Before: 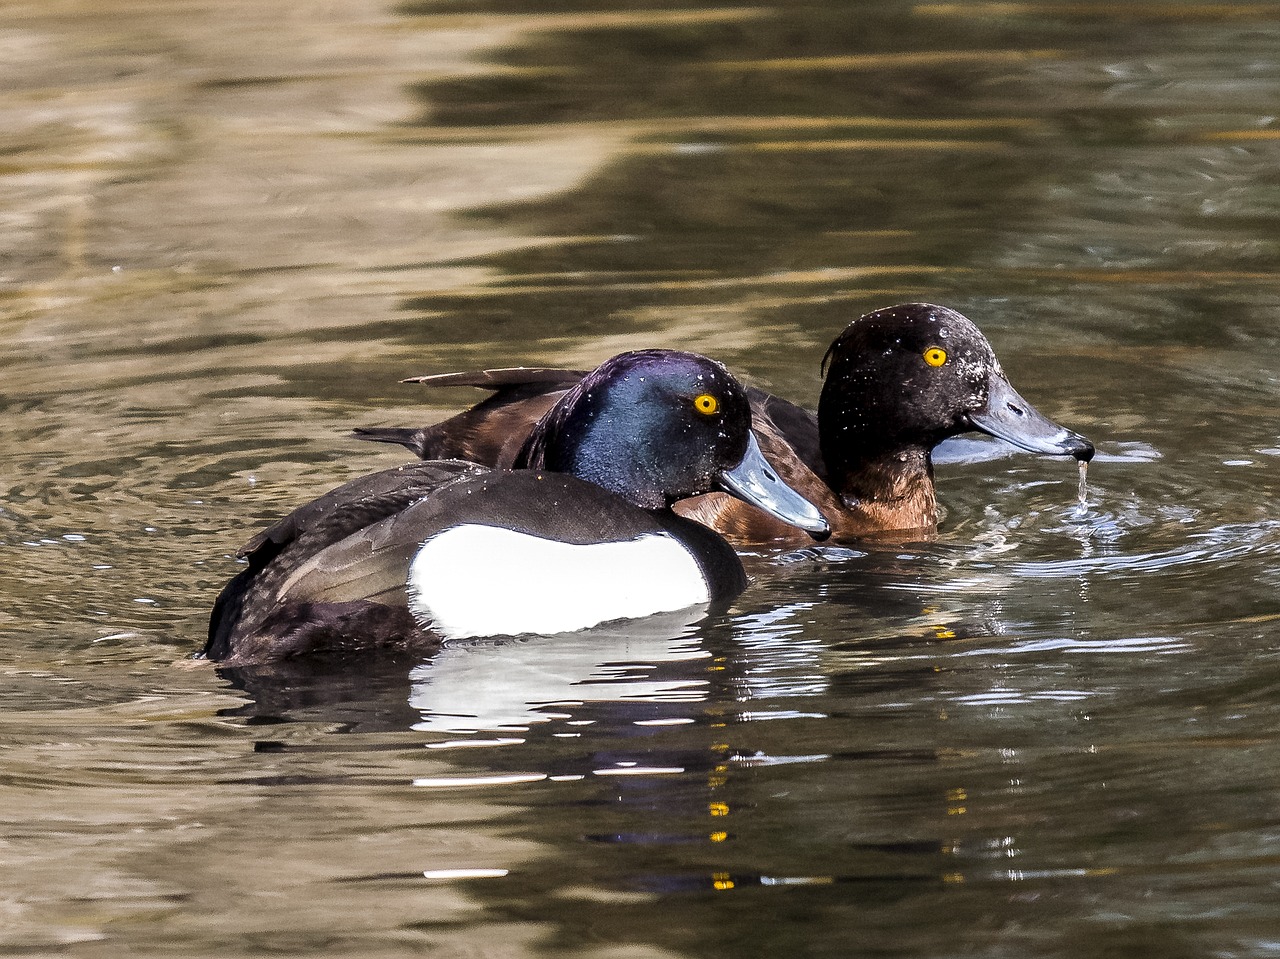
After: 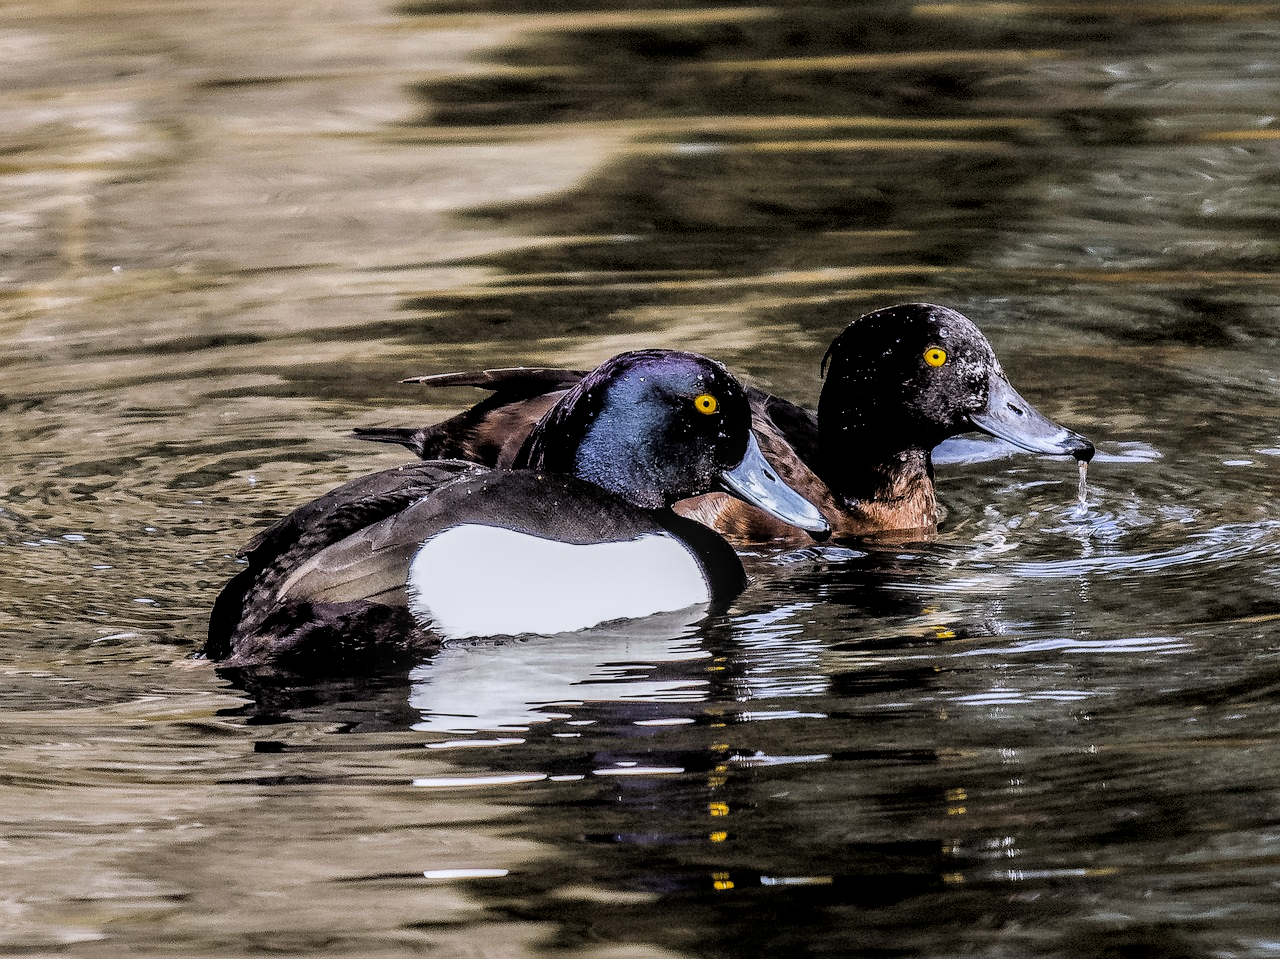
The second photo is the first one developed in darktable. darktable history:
local contrast: on, module defaults
filmic rgb: black relative exposure -3.92 EV, white relative exposure 3.14 EV, hardness 2.87
white balance: red 0.984, blue 1.059
